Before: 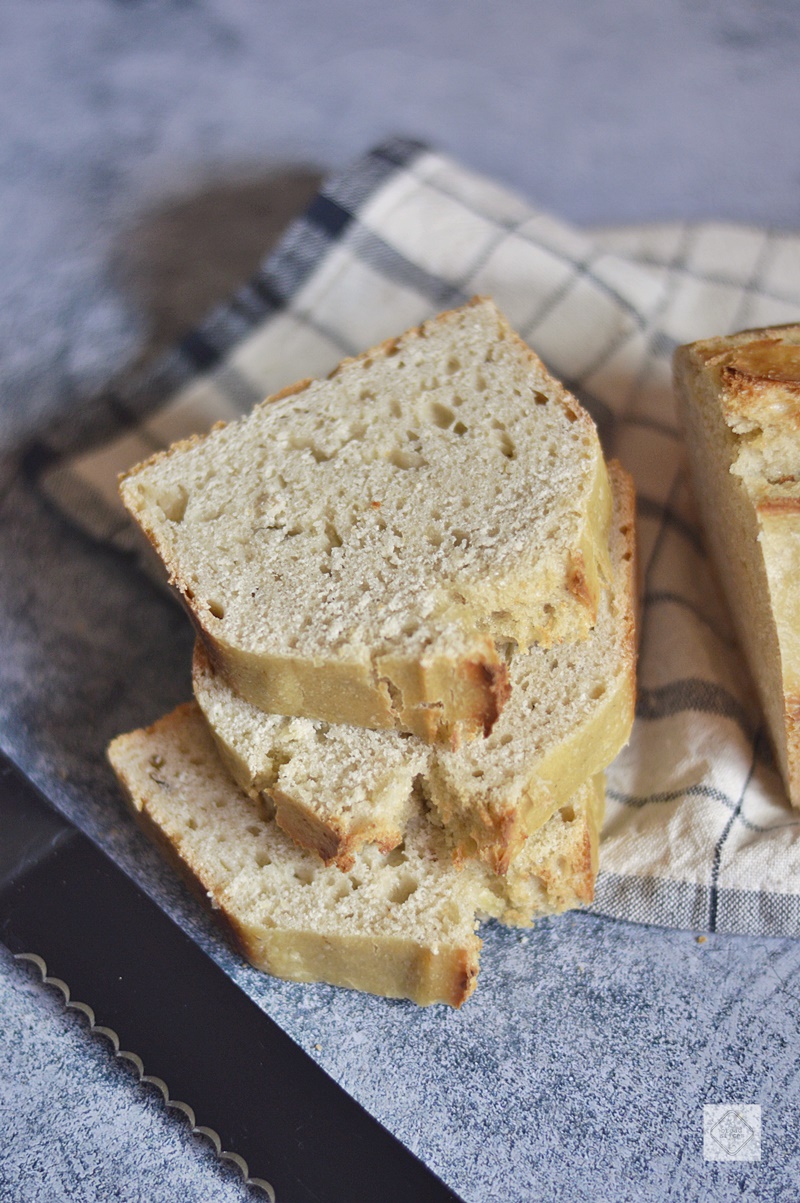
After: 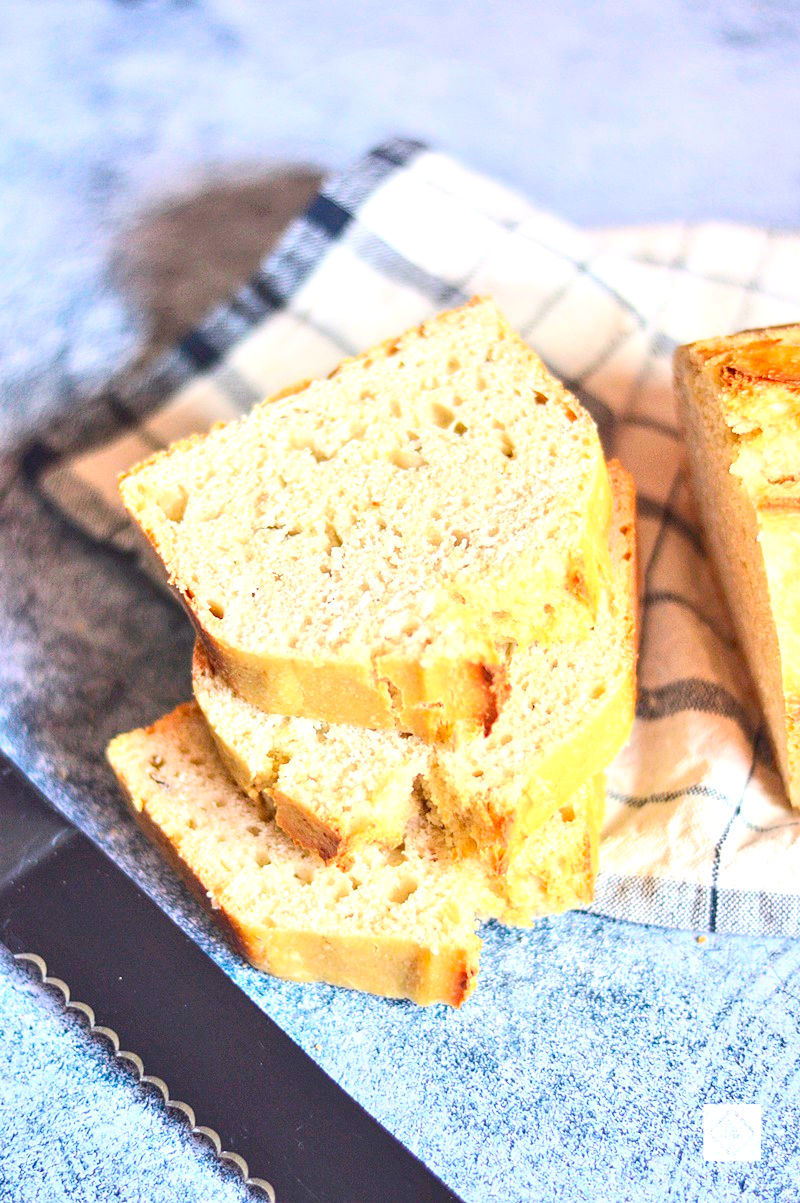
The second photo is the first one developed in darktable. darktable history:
contrast brightness saturation: contrast 0.244, brightness 0.247, saturation 0.395
exposure: exposure 0.946 EV, compensate exposure bias true, compensate highlight preservation false
local contrast: detail 130%
